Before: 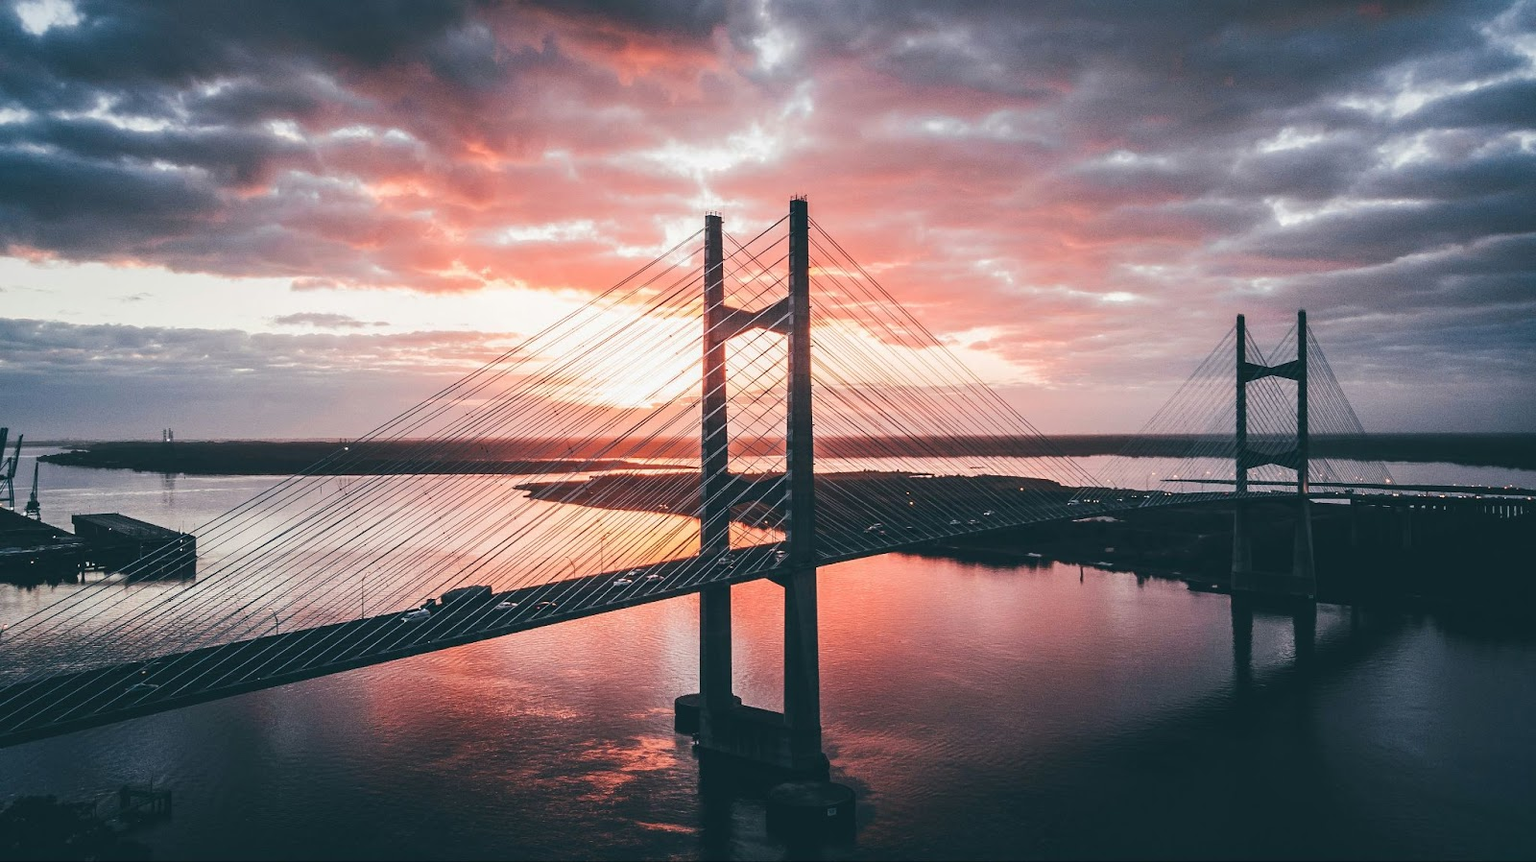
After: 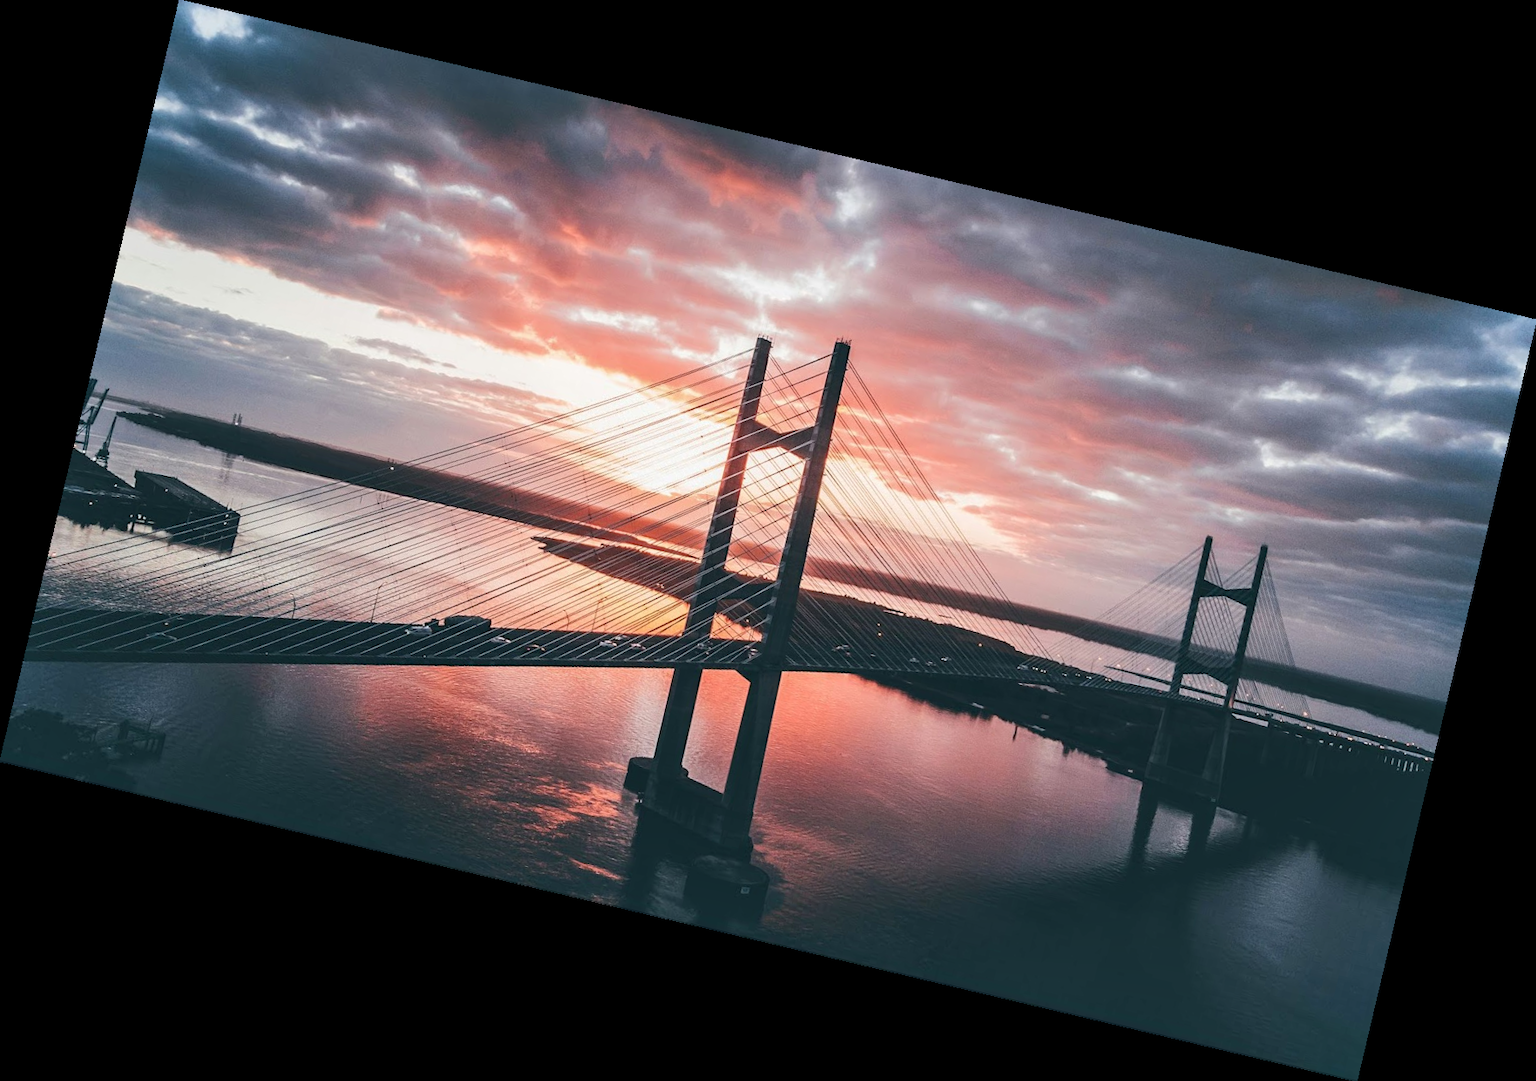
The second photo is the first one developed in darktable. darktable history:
shadows and highlights: shadows 37.27, highlights -28.18, soften with gaussian
rotate and perspective: rotation 13.27°, automatic cropping off
